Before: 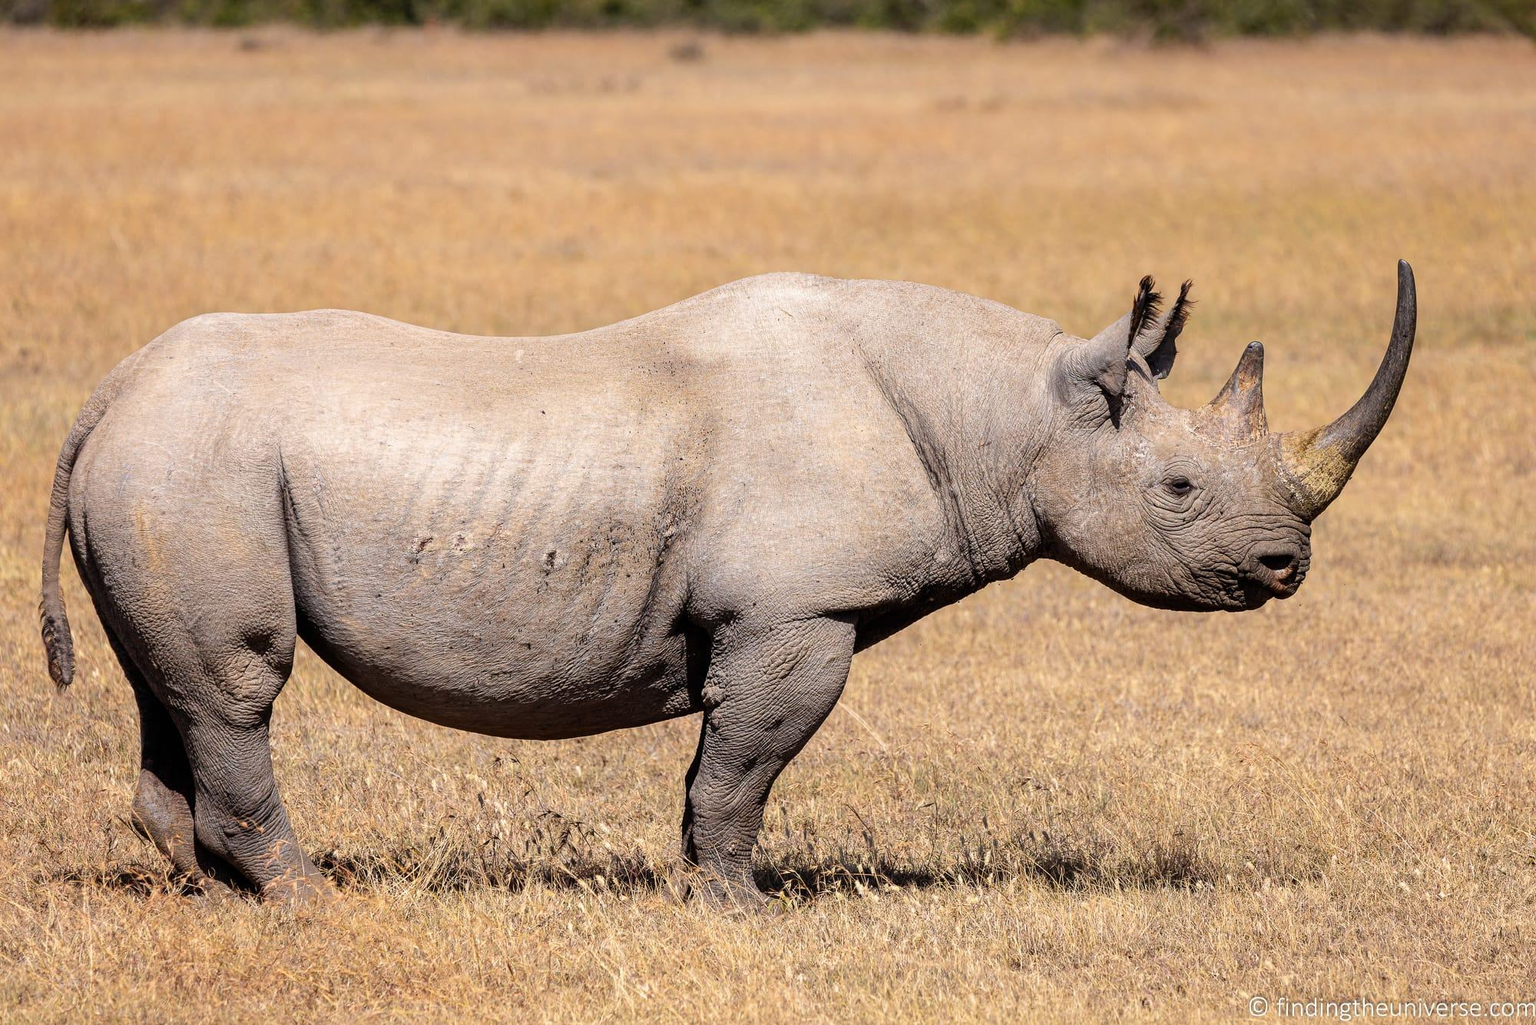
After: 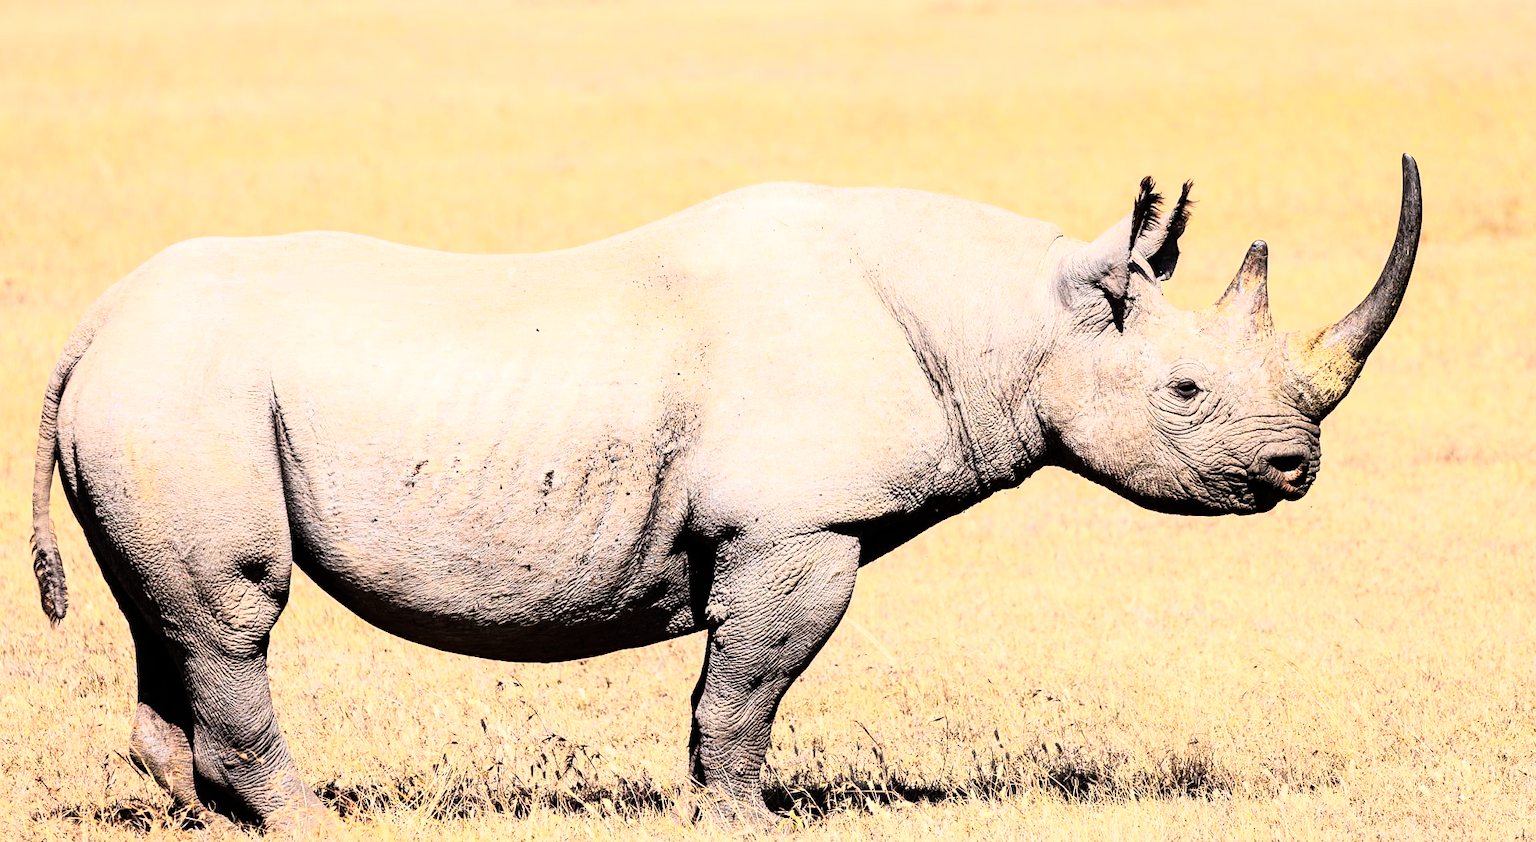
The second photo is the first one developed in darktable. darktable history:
rgb curve: curves: ch0 [(0, 0) (0.21, 0.15) (0.24, 0.21) (0.5, 0.75) (0.75, 0.96) (0.89, 0.99) (1, 1)]; ch1 [(0, 0.02) (0.21, 0.13) (0.25, 0.2) (0.5, 0.67) (0.75, 0.9) (0.89, 0.97) (1, 1)]; ch2 [(0, 0.02) (0.21, 0.13) (0.25, 0.2) (0.5, 0.67) (0.75, 0.9) (0.89, 0.97) (1, 1)], compensate middle gray true
rotate and perspective: rotation -1.42°, crop left 0.016, crop right 0.984, crop top 0.035, crop bottom 0.965
crop: top 7.625%, bottom 8.027%
